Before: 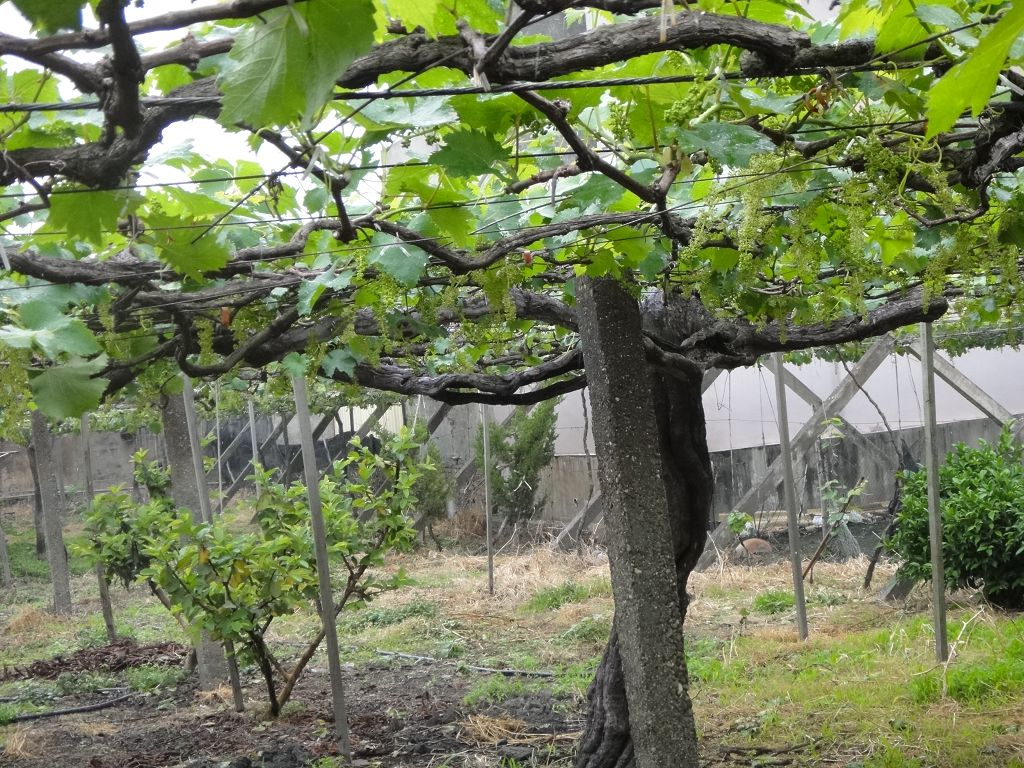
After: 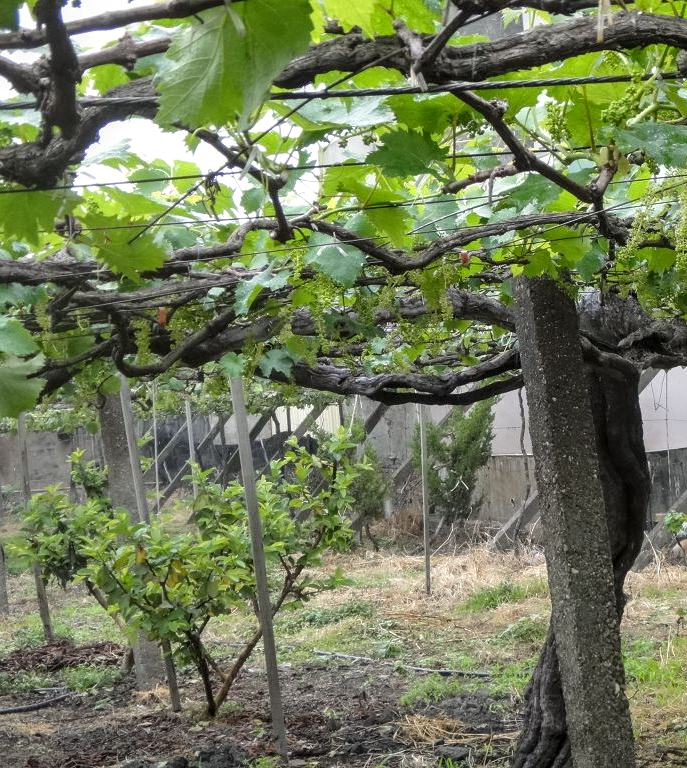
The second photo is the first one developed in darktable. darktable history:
local contrast: on, module defaults
crop and rotate: left 6.16%, right 26.701%
